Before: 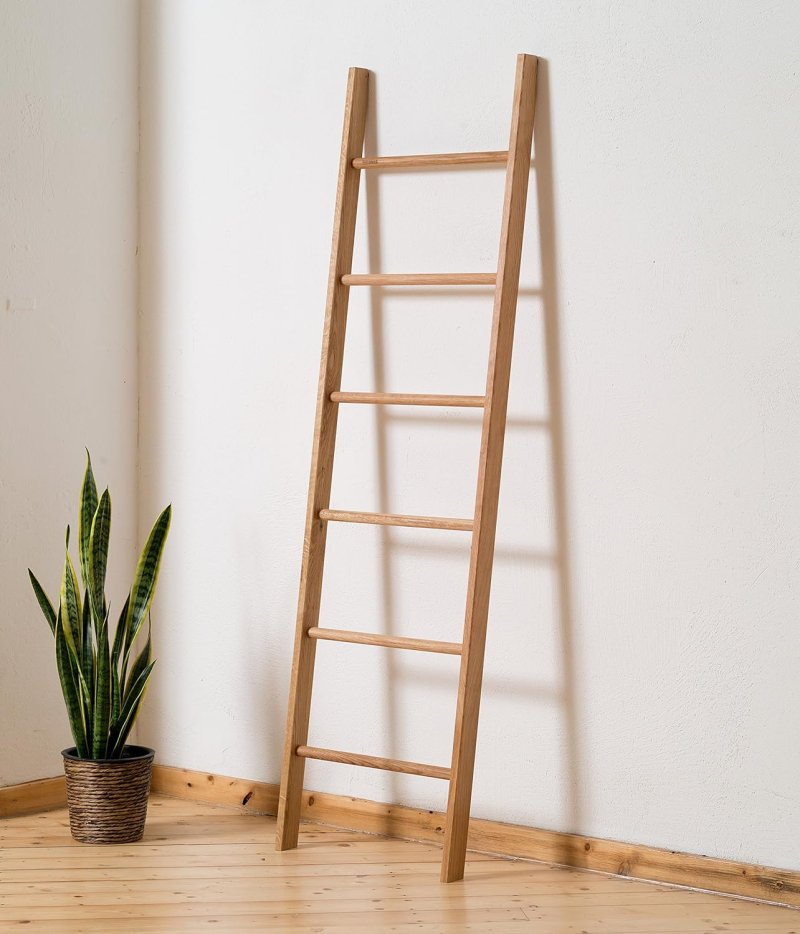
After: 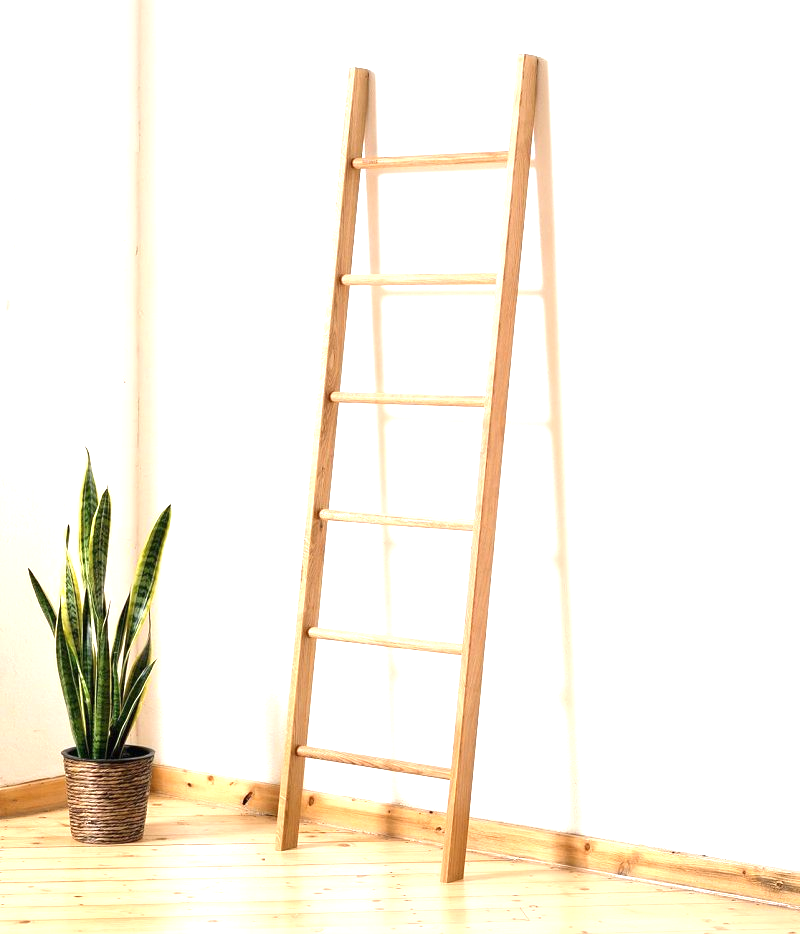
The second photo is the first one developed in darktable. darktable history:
color correction: highlights b* 0.038, saturation 0.979
exposure: black level correction 0, exposure 1.37 EV, compensate exposure bias true, compensate highlight preservation false
